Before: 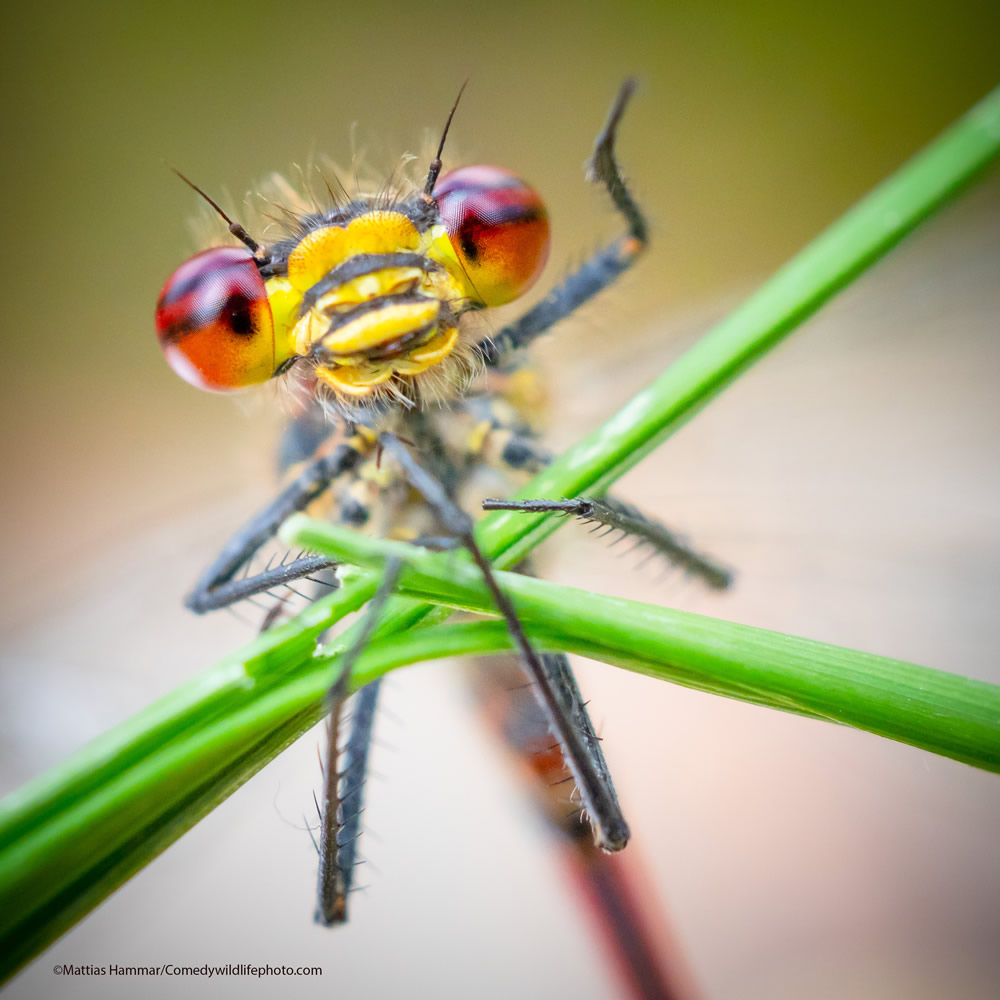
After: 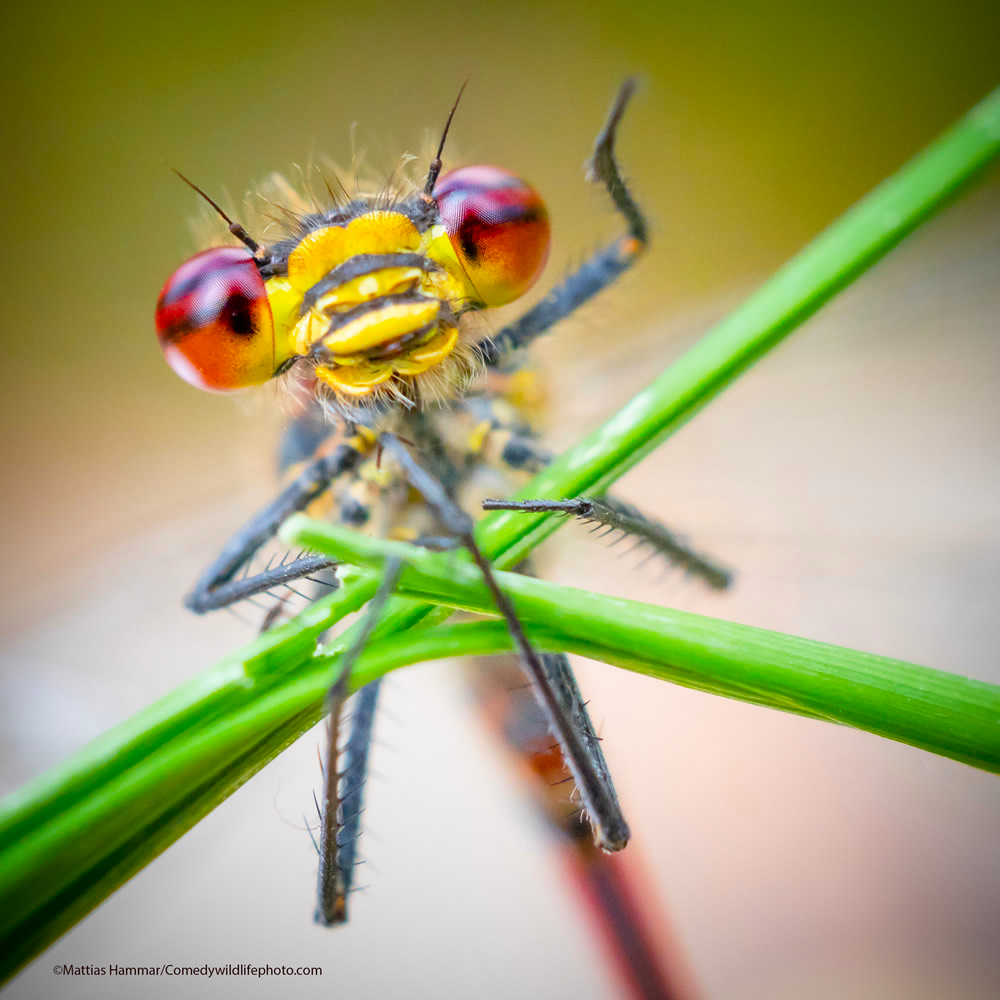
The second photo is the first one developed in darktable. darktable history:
color balance rgb: perceptual saturation grading › global saturation 25.247%
